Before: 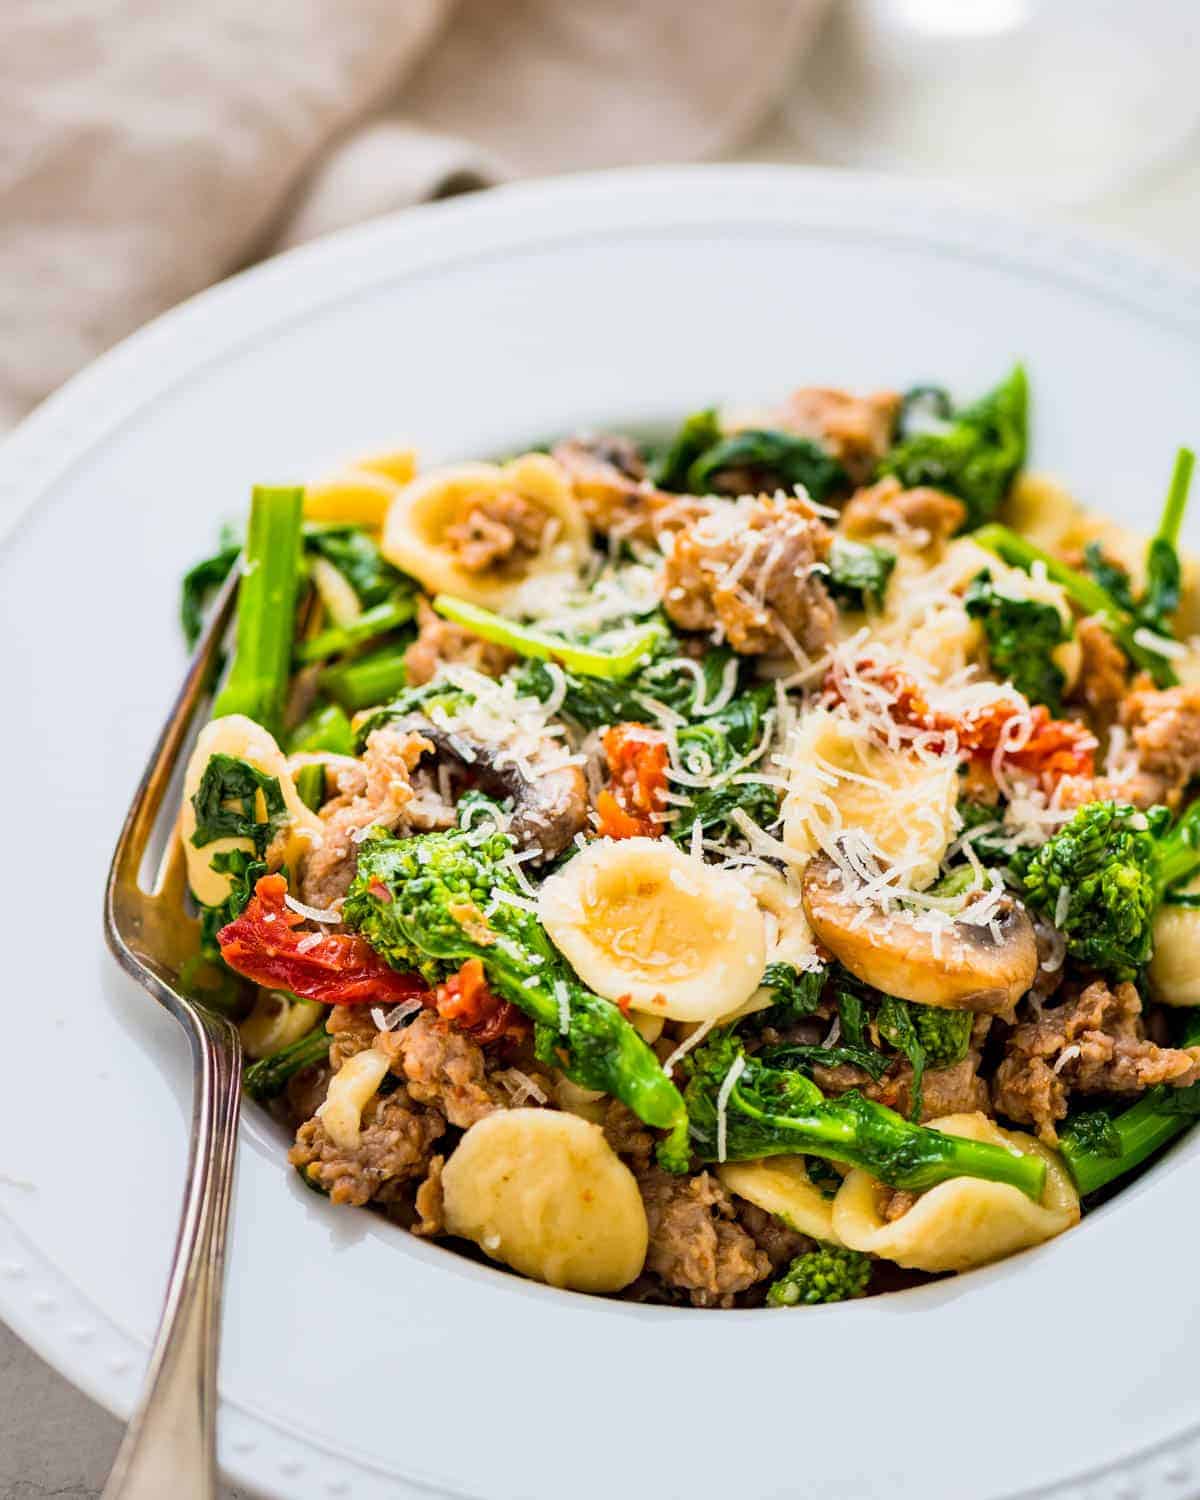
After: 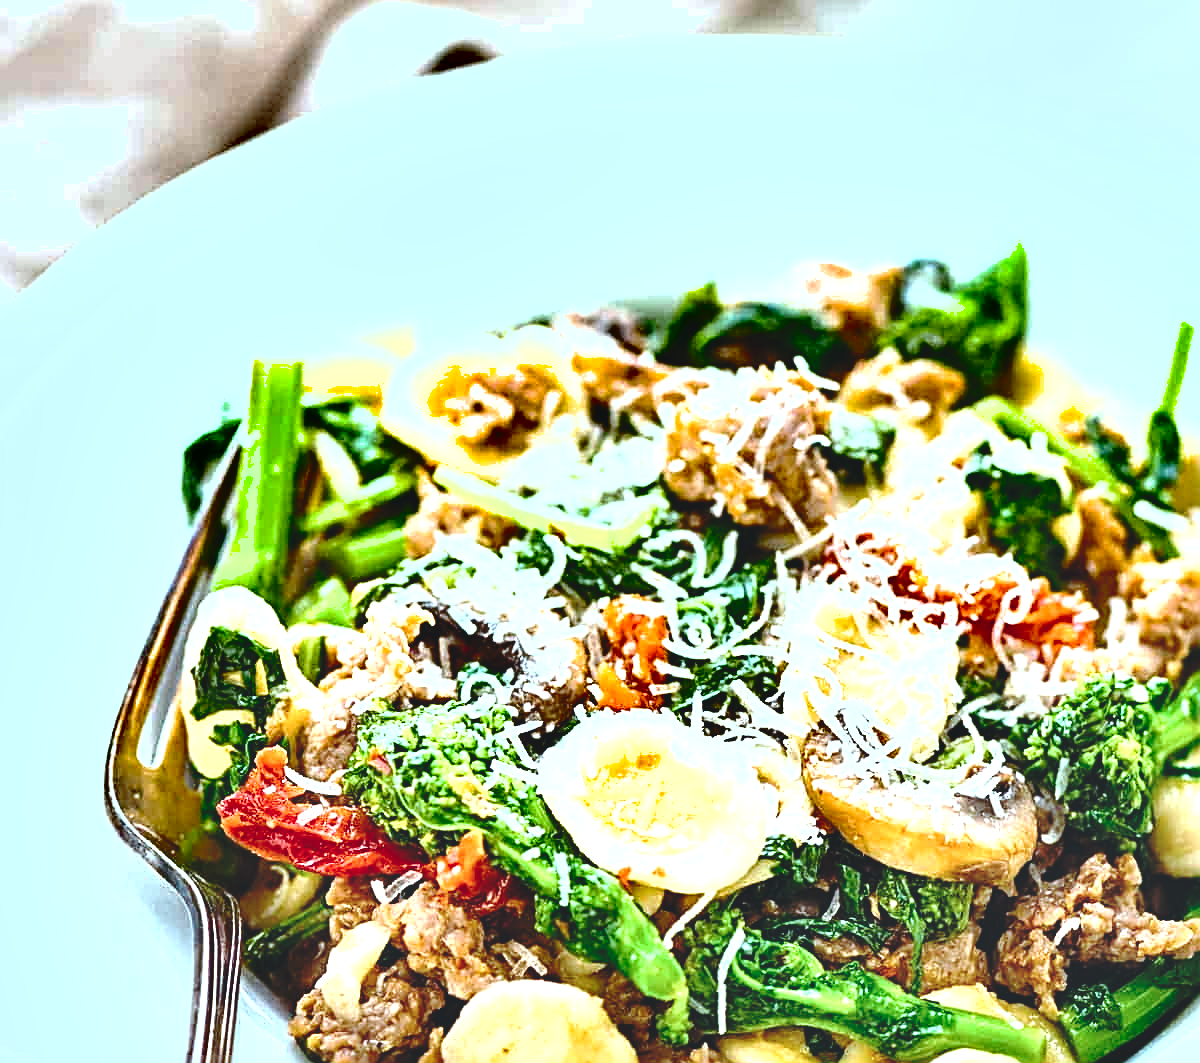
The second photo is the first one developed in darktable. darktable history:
shadows and highlights: shadows 22.1, highlights -49.11, soften with gaussian
sharpen: radius 3.009, amount 0.759
base curve: curves: ch0 [(0, 0.024) (0.055, 0.065) (0.121, 0.166) (0.236, 0.319) (0.693, 0.726) (1, 1)], preserve colors none
exposure: black level correction 0, exposure 1 EV, compensate highlight preservation false
color correction: highlights a* -12.13, highlights b* -15.83
crop and rotate: top 8.563%, bottom 20.508%
